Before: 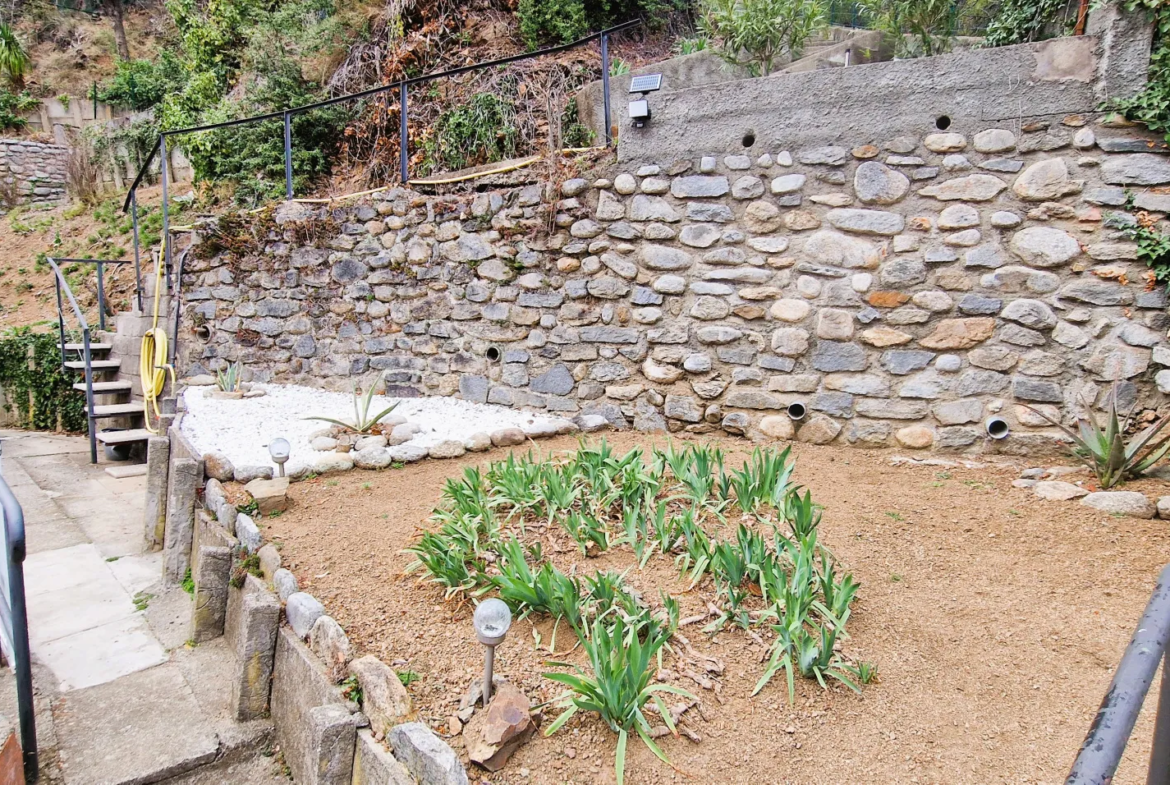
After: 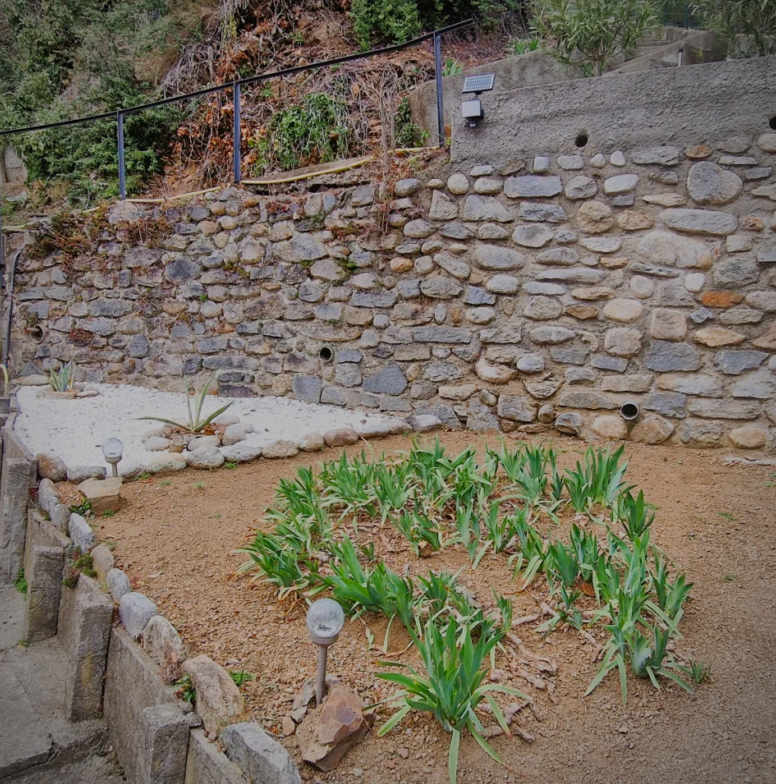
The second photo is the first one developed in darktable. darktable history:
crop and rotate: left 14.3%, right 19.312%
vignetting: on, module defaults
tone equalizer: -8 EV -0.032 EV, -7 EV 0.005 EV, -6 EV -0.006 EV, -5 EV 0.005 EV, -4 EV -0.045 EV, -3 EV -0.228 EV, -2 EV -0.656 EV, -1 EV -0.957 EV, +0 EV -0.995 EV, mask exposure compensation -0.501 EV
contrast brightness saturation: saturation 0.184
